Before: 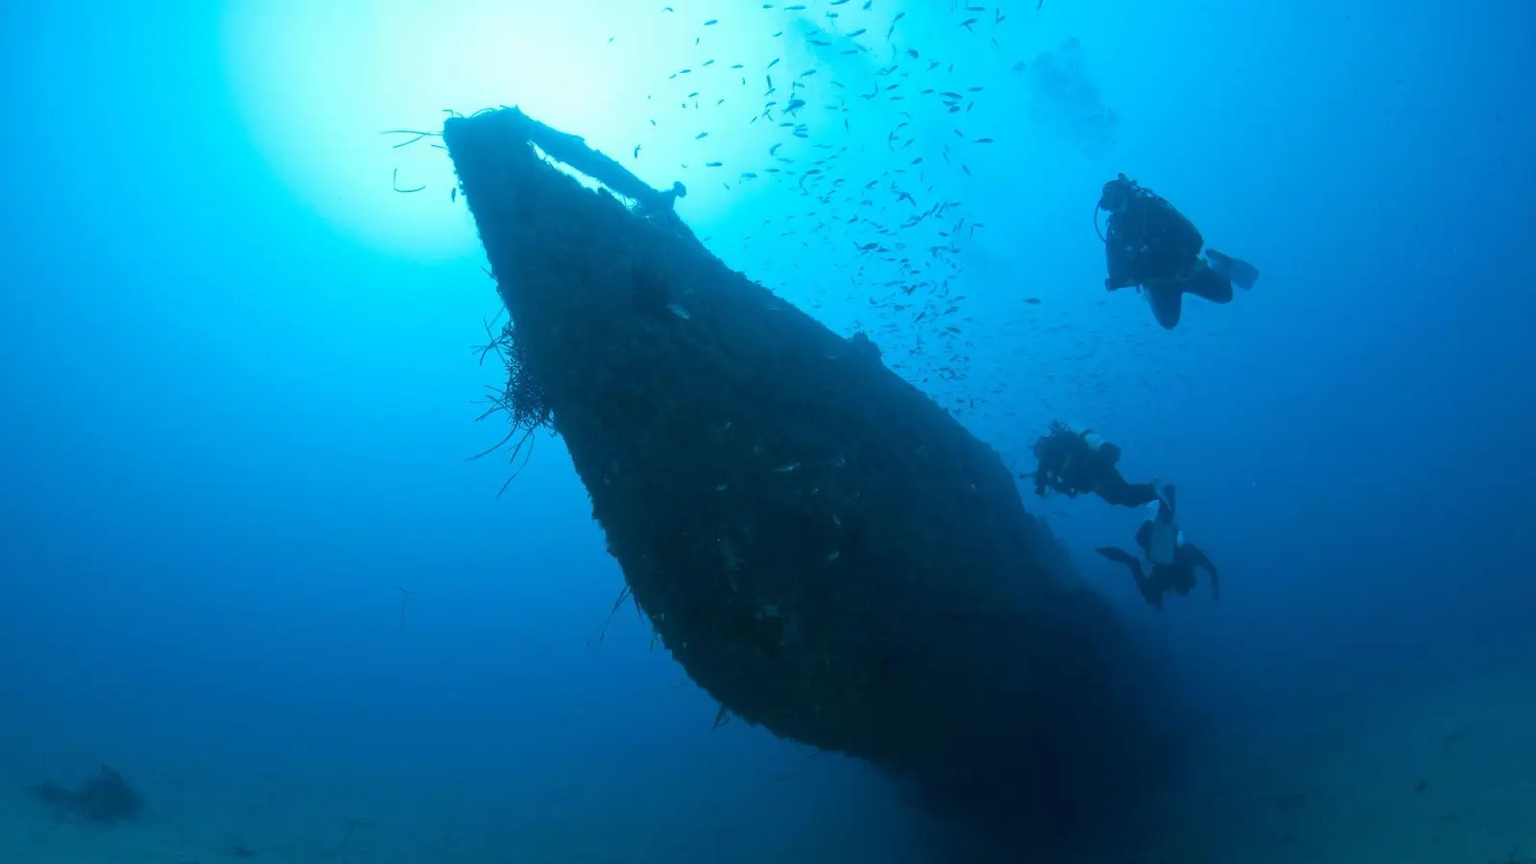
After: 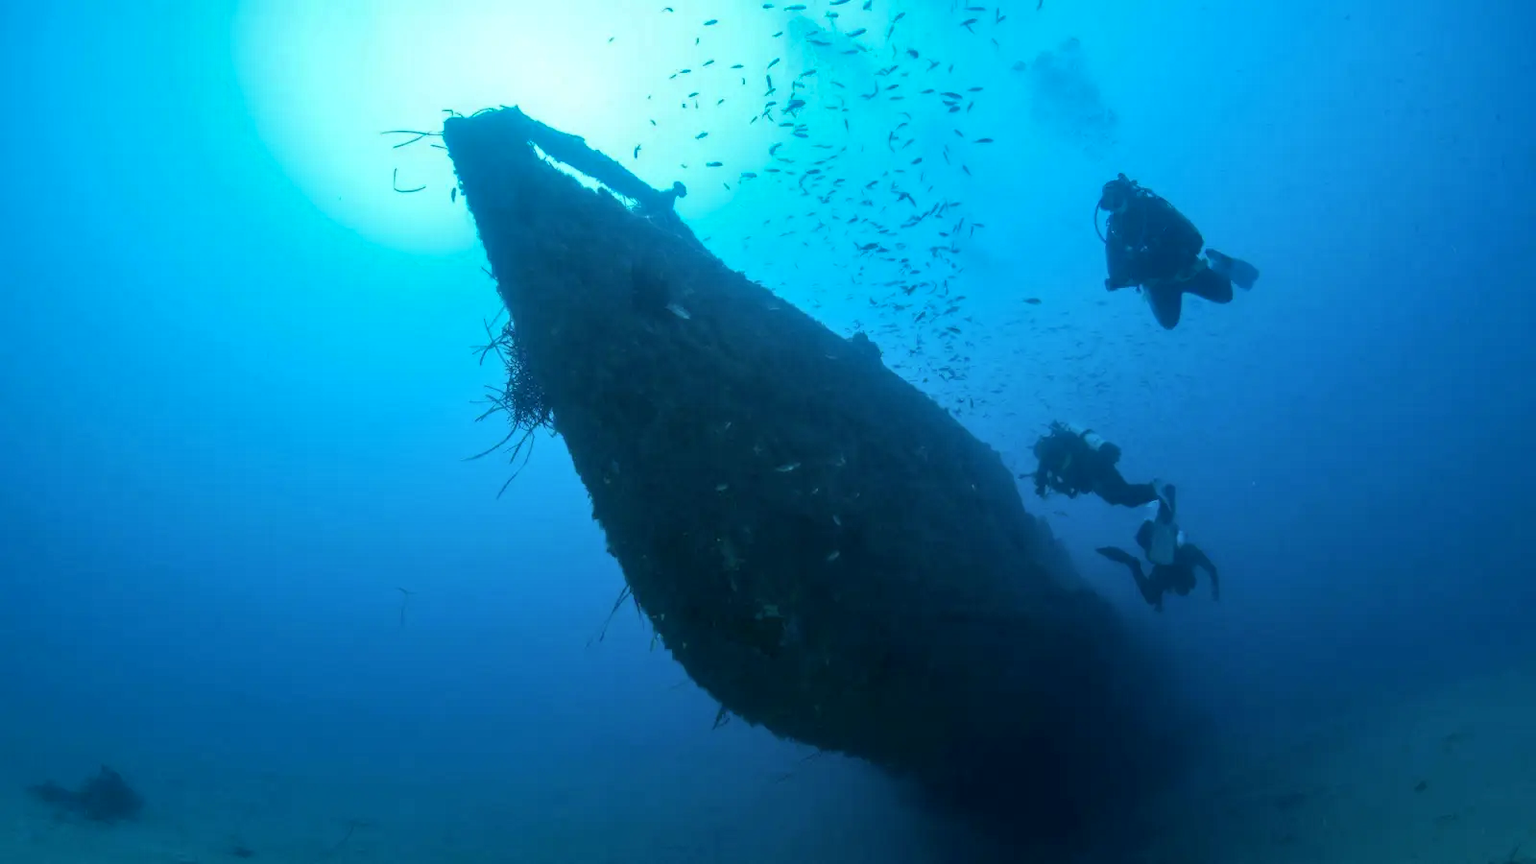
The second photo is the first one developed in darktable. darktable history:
shadows and highlights: shadows 10.23, white point adjustment 0.979, highlights -39.24
local contrast: on, module defaults
